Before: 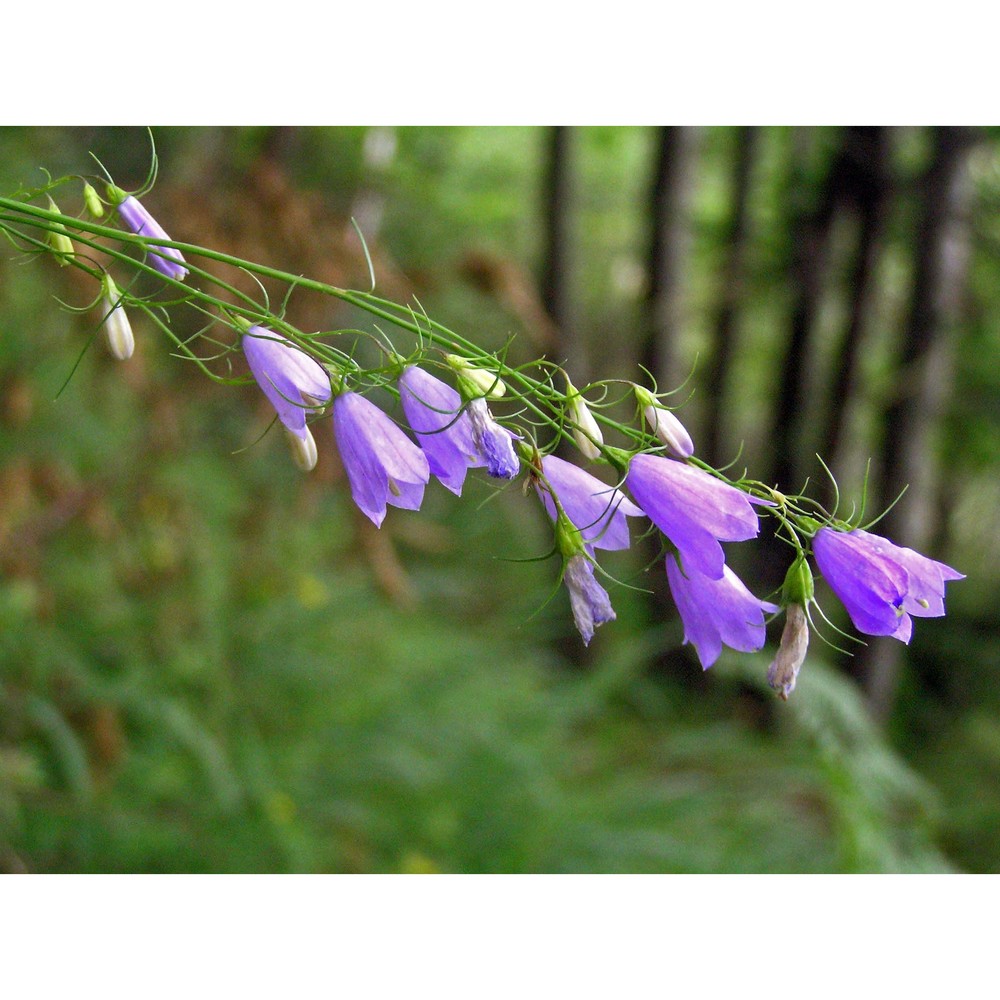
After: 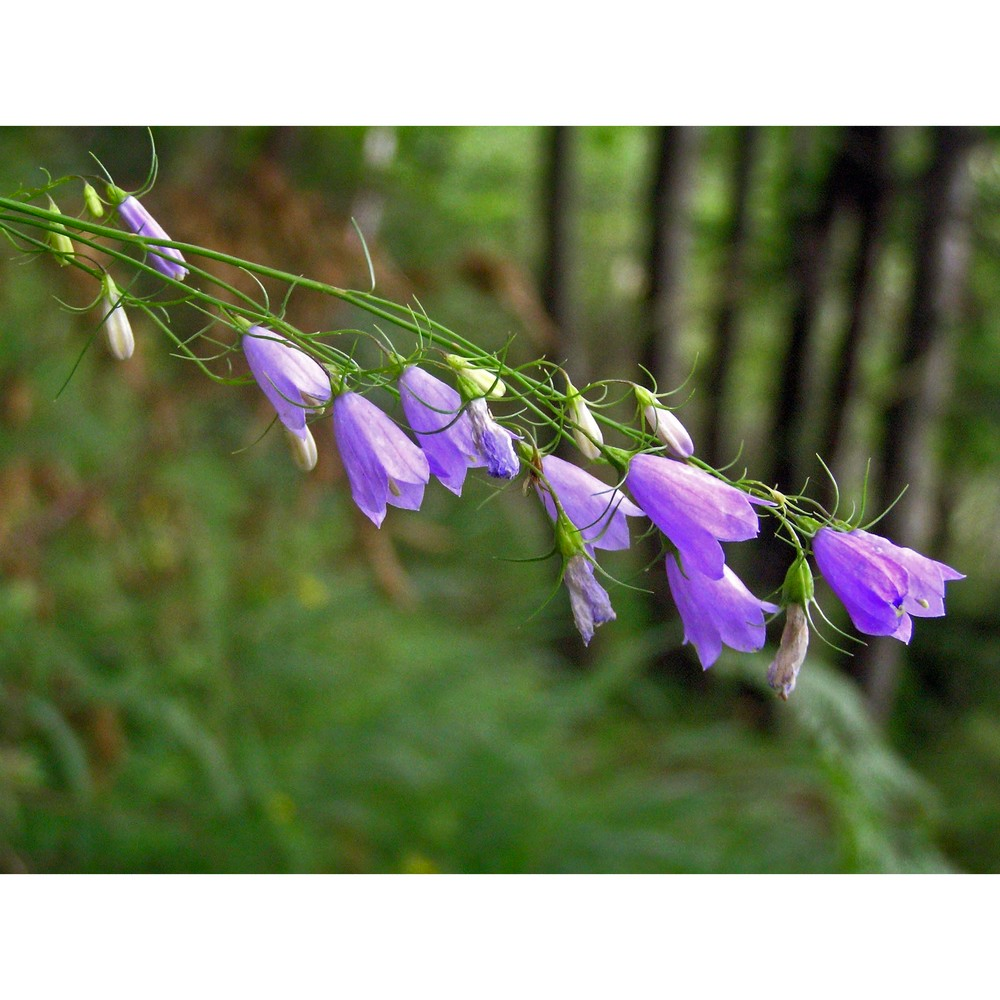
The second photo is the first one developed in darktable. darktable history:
shadows and highlights: radius 337.03, shadows 28.49, soften with gaussian
